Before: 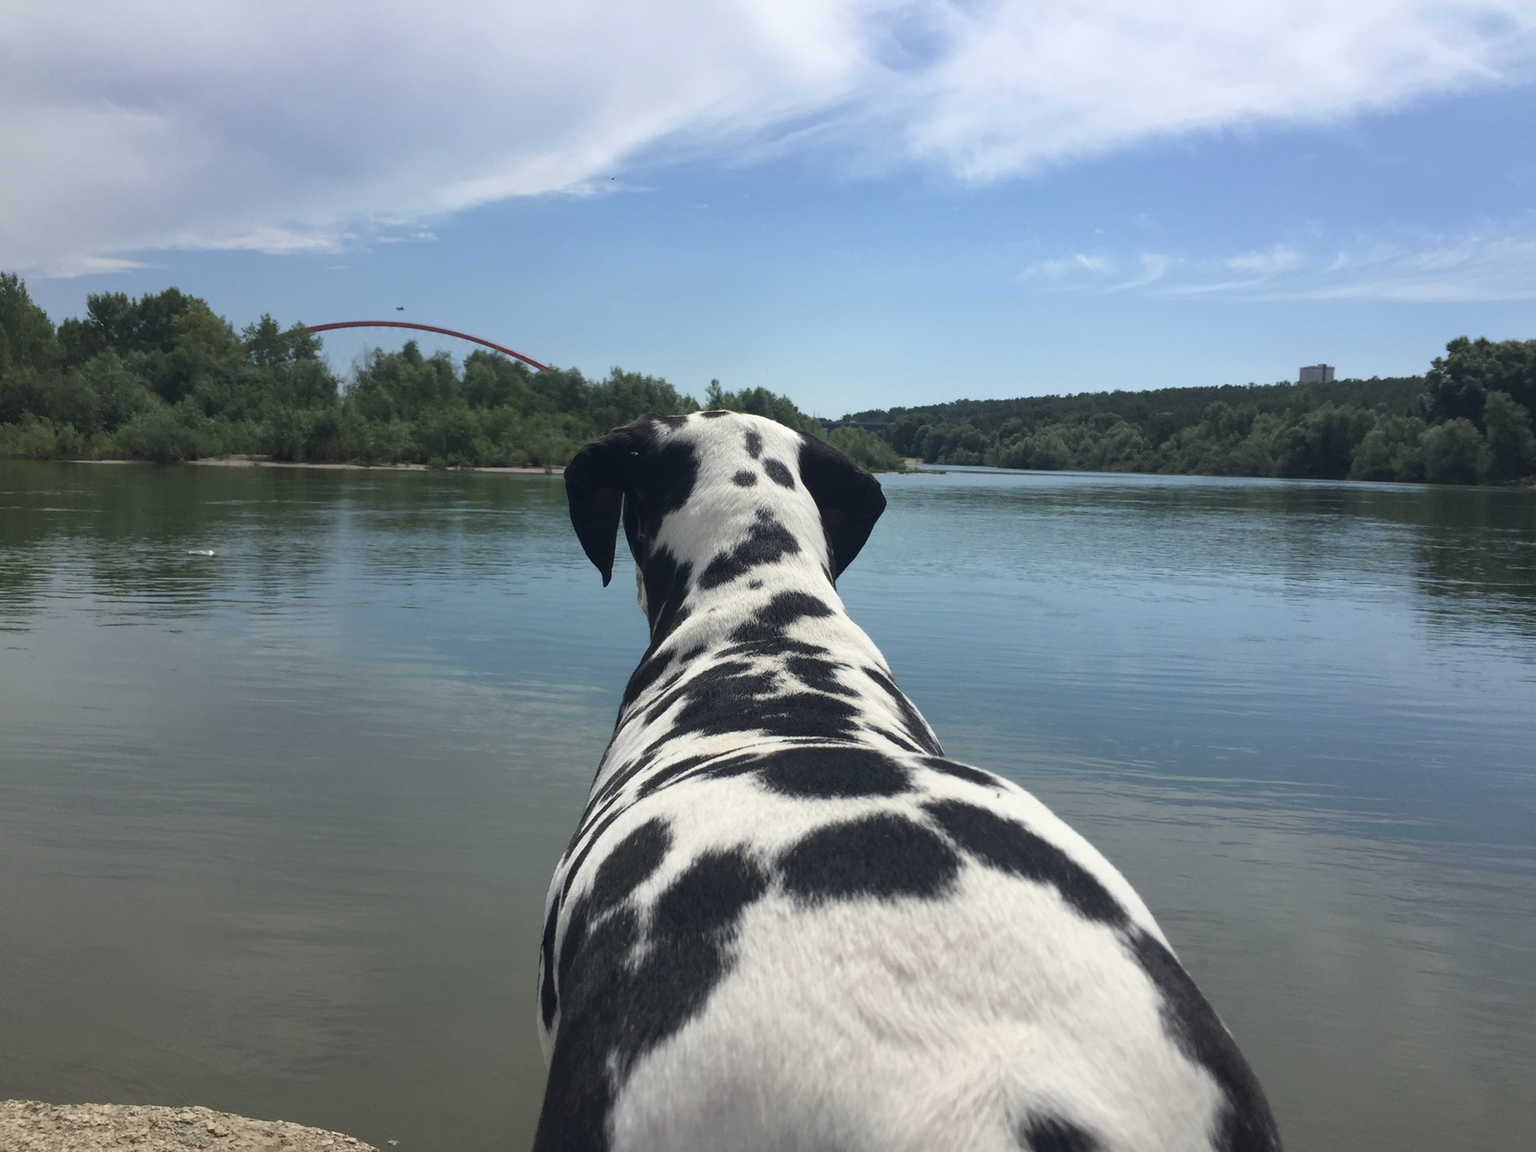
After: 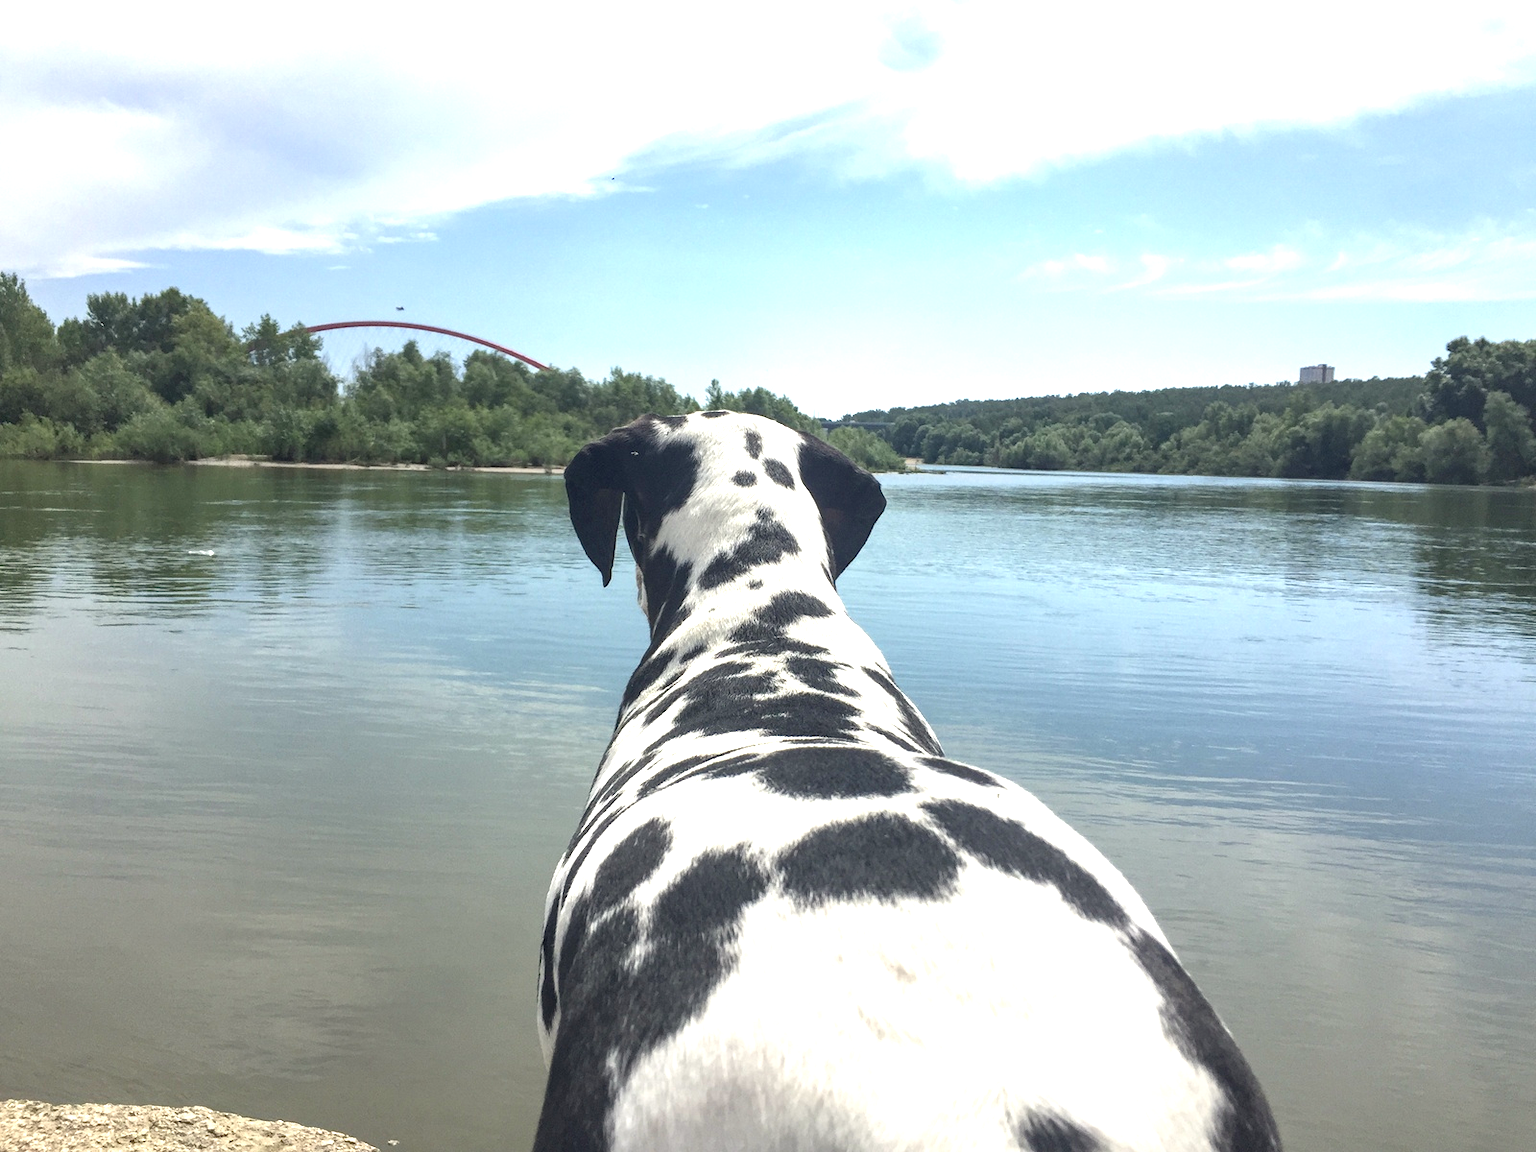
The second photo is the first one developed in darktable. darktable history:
color correction: highlights b* 3.04
local contrast: on, module defaults
exposure: black level correction 0.001, exposure 1.132 EV, compensate highlight preservation false
